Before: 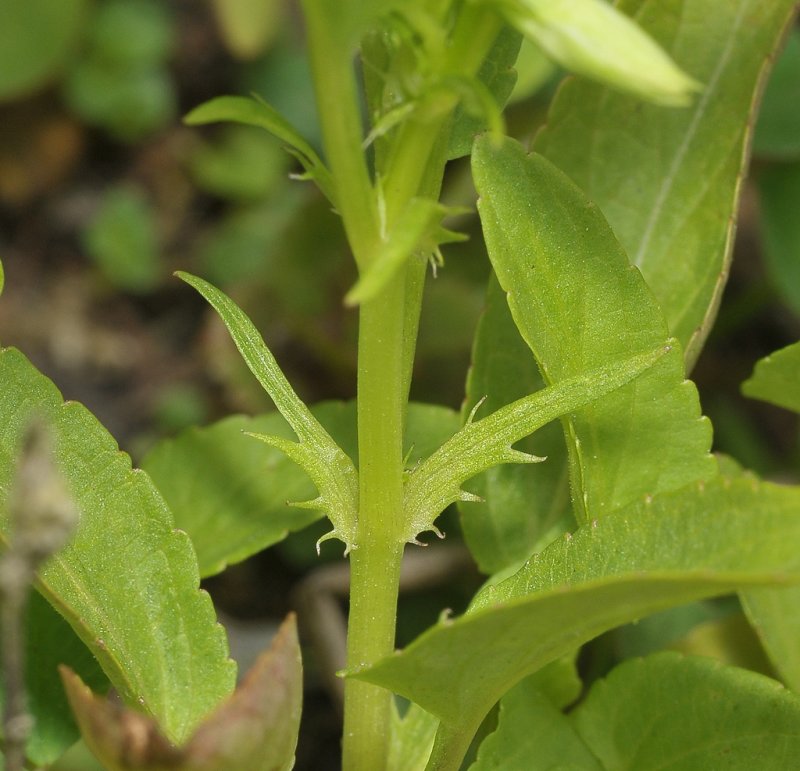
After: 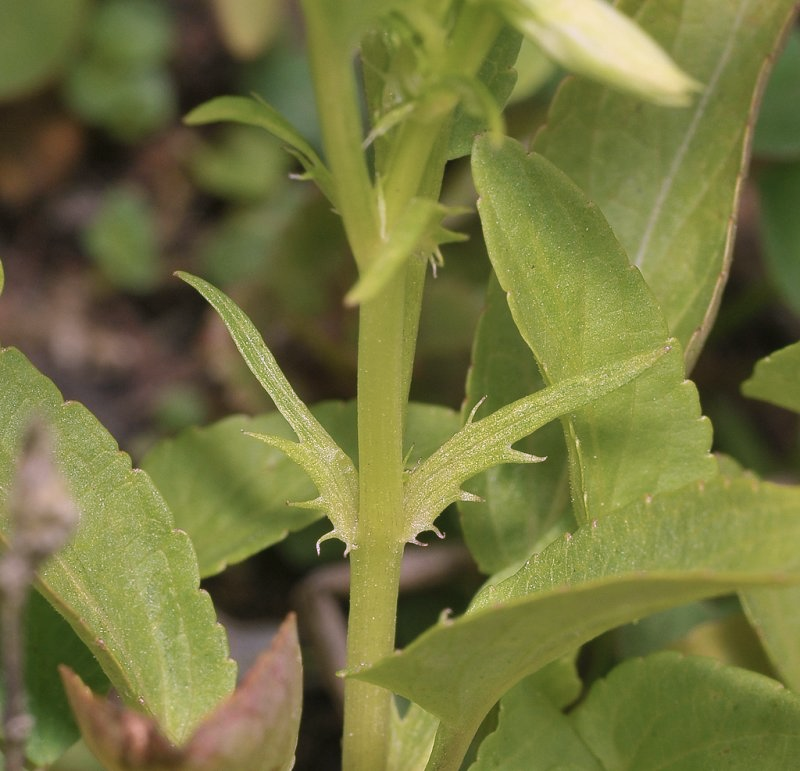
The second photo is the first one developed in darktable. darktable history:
color correction: highlights a* 15.28, highlights b* -20.23
